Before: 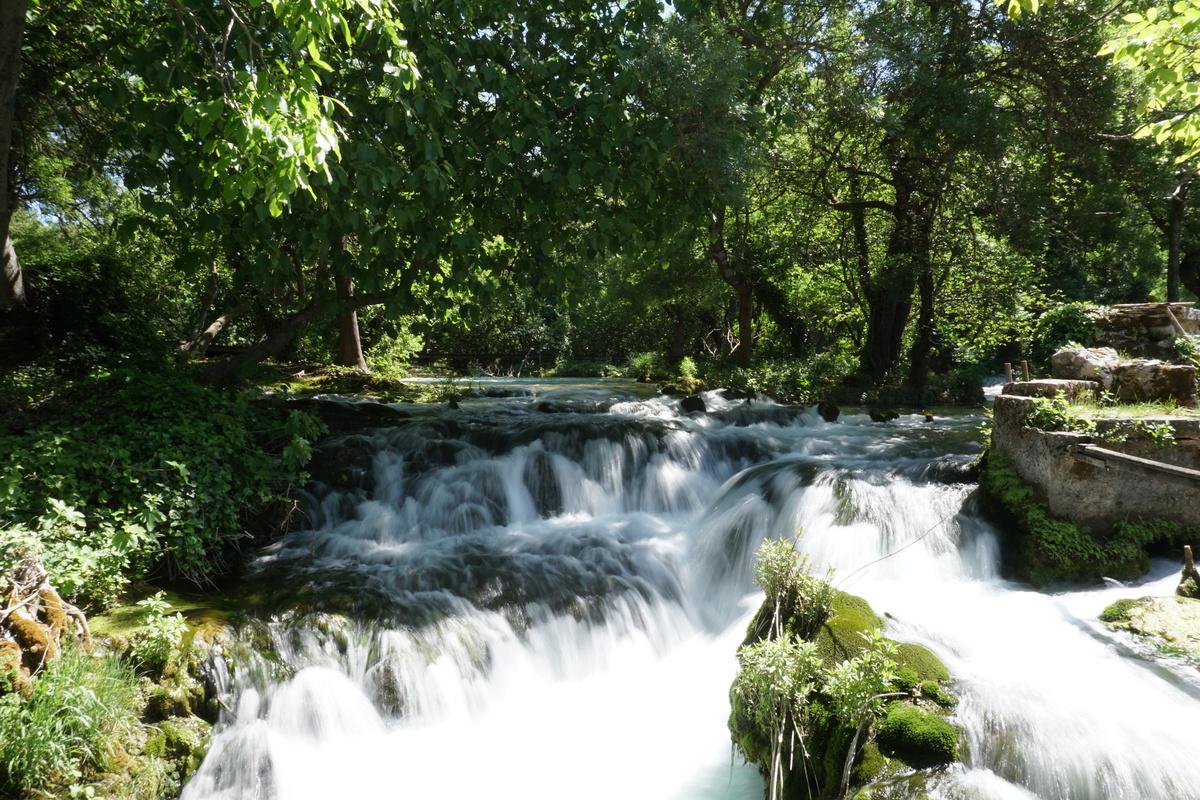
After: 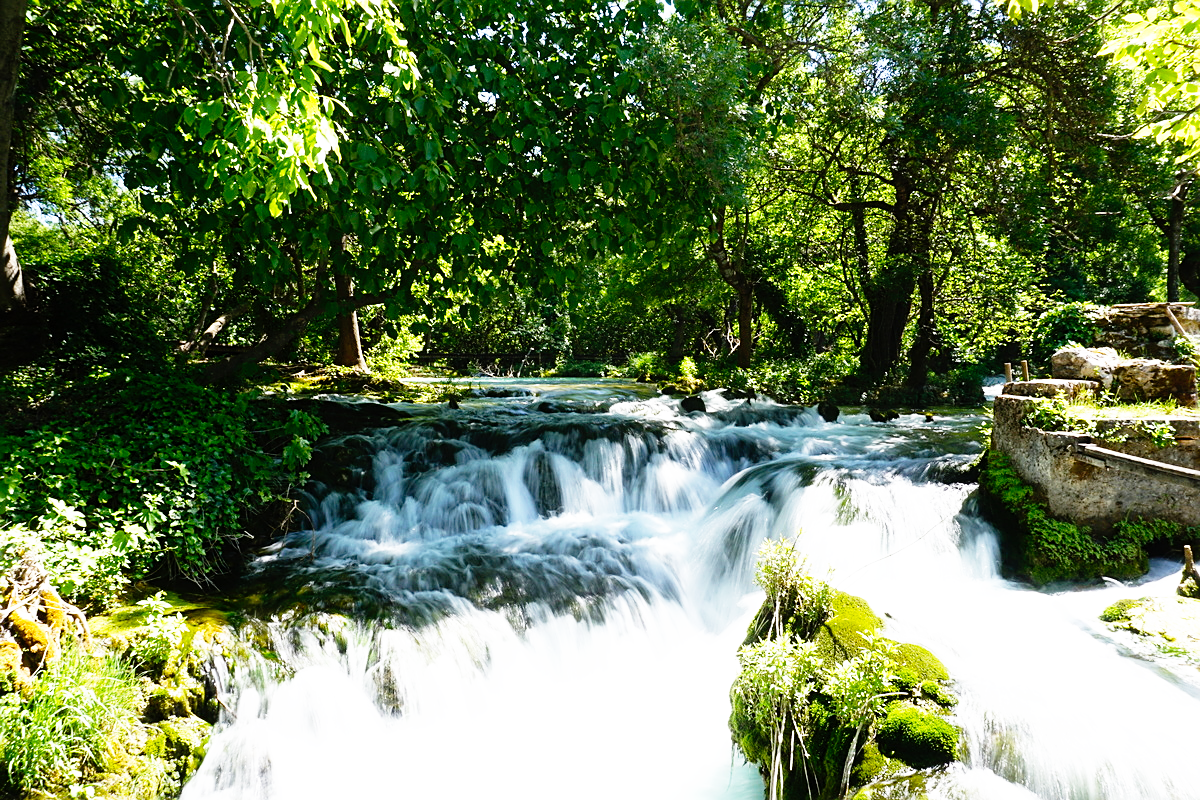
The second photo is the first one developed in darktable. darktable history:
color balance rgb: power › hue 72.08°, perceptual saturation grading › global saturation 30.674%
sharpen: on, module defaults
base curve: curves: ch0 [(0, 0) (0.012, 0.01) (0.073, 0.168) (0.31, 0.711) (0.645, 0.957) (1, 1)], preserve colors none
